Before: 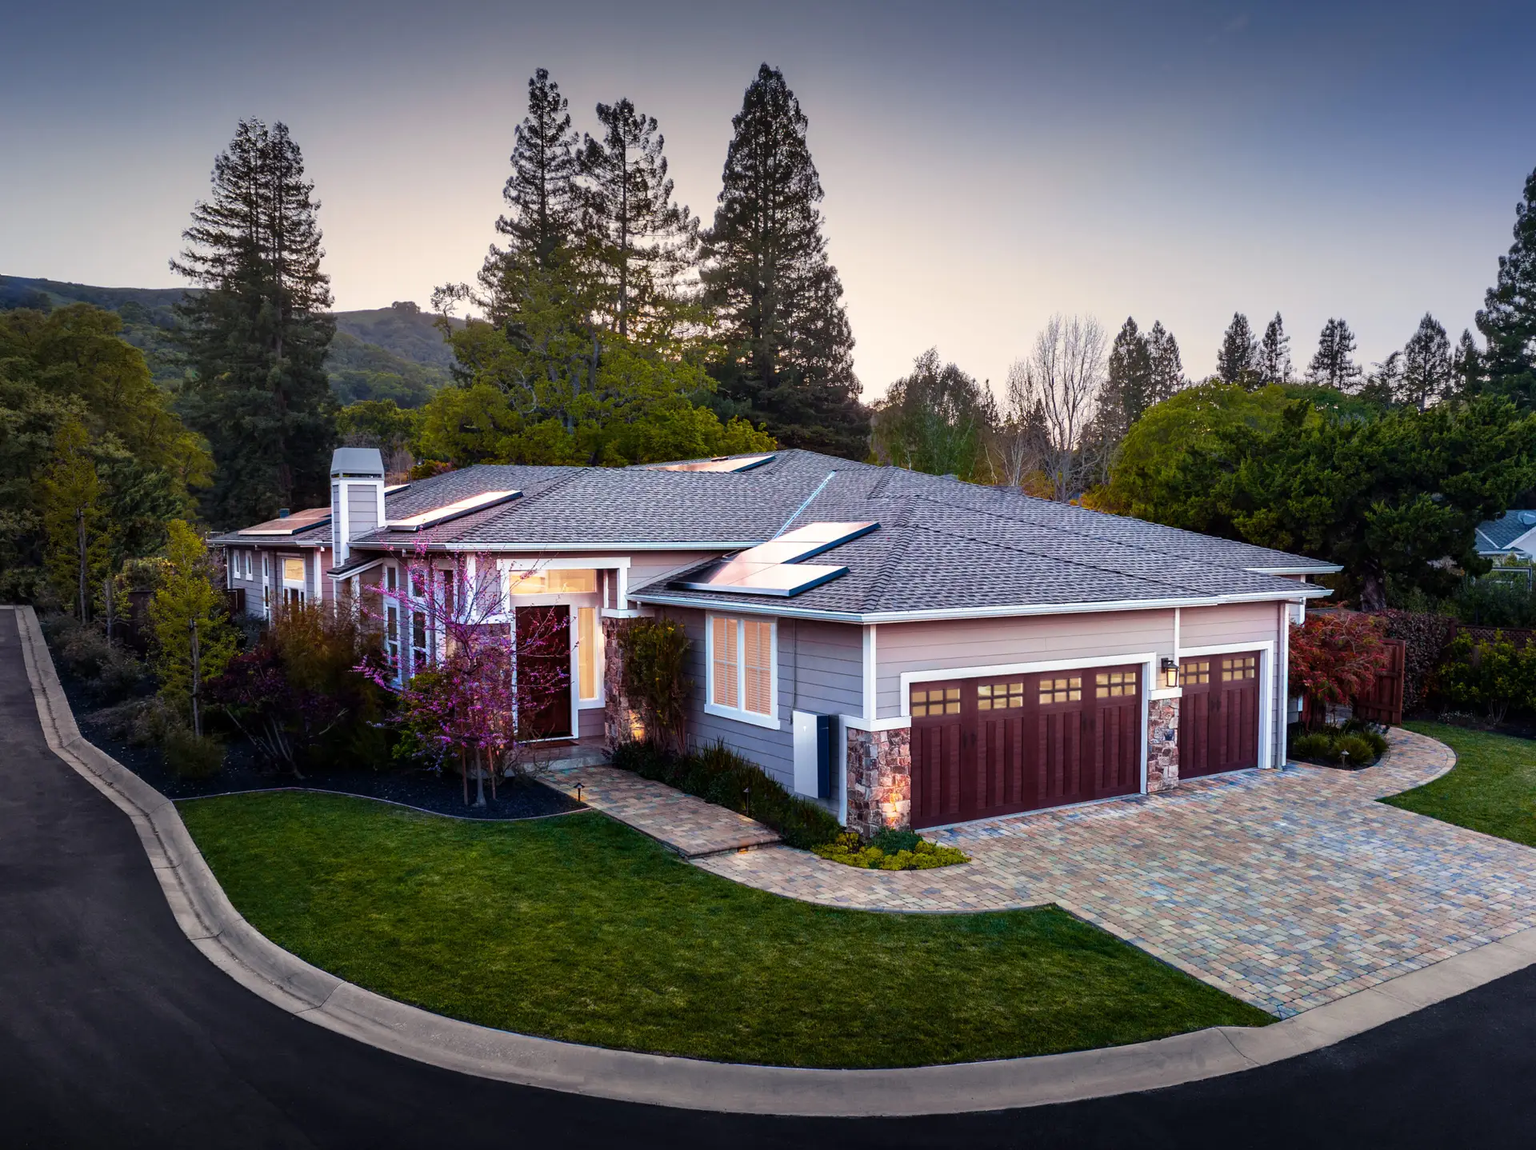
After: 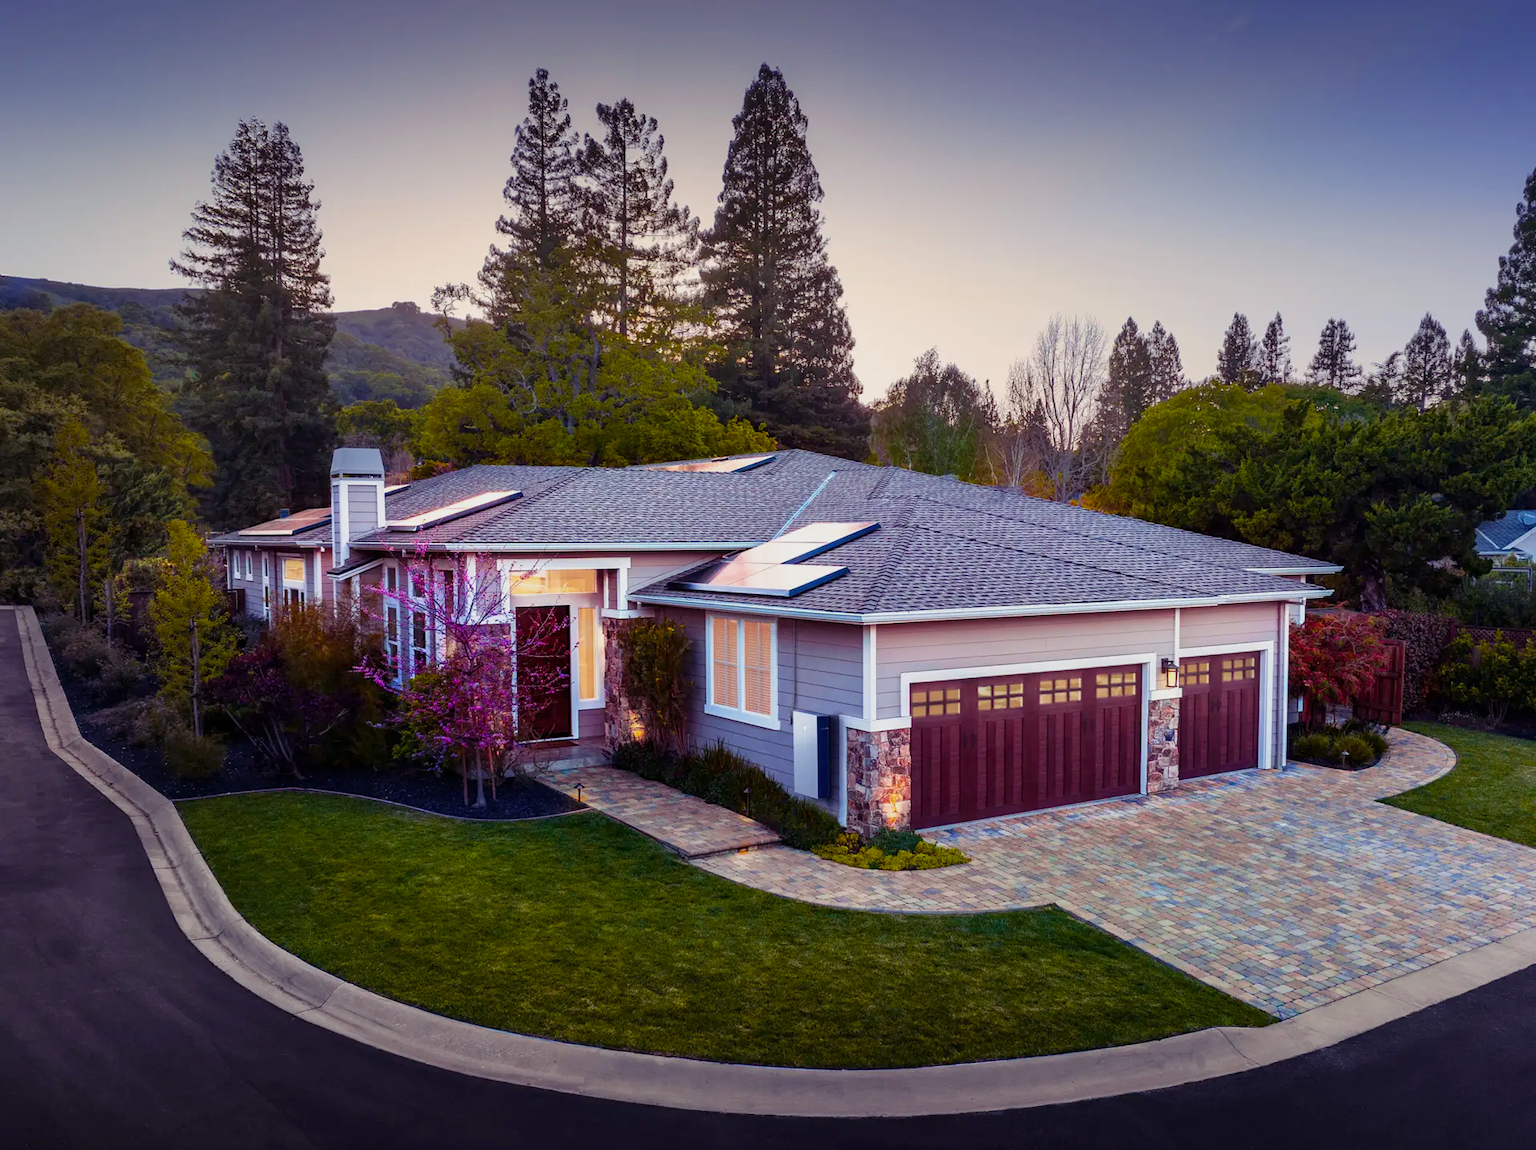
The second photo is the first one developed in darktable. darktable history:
color balance rgb: shadows lift › chroma 6.287%, shadows lift › hue 303.89°, power › luminance -3.997%, power › hue 145.47°, perceptual saturation grading › global saturation 19.694%, contrast -10.347%
